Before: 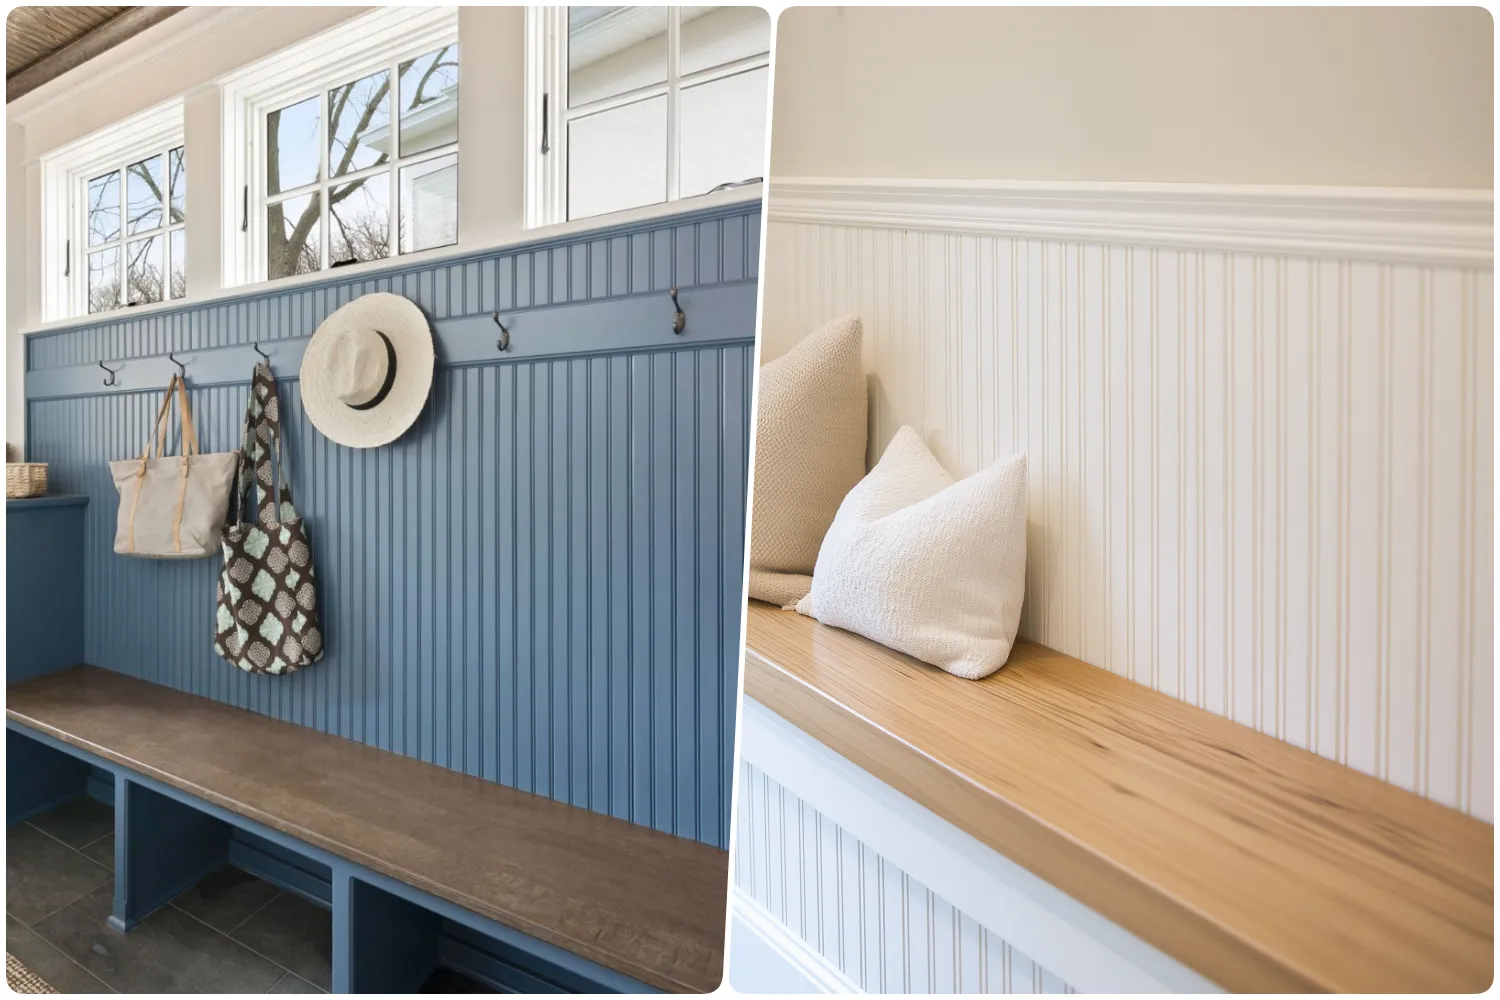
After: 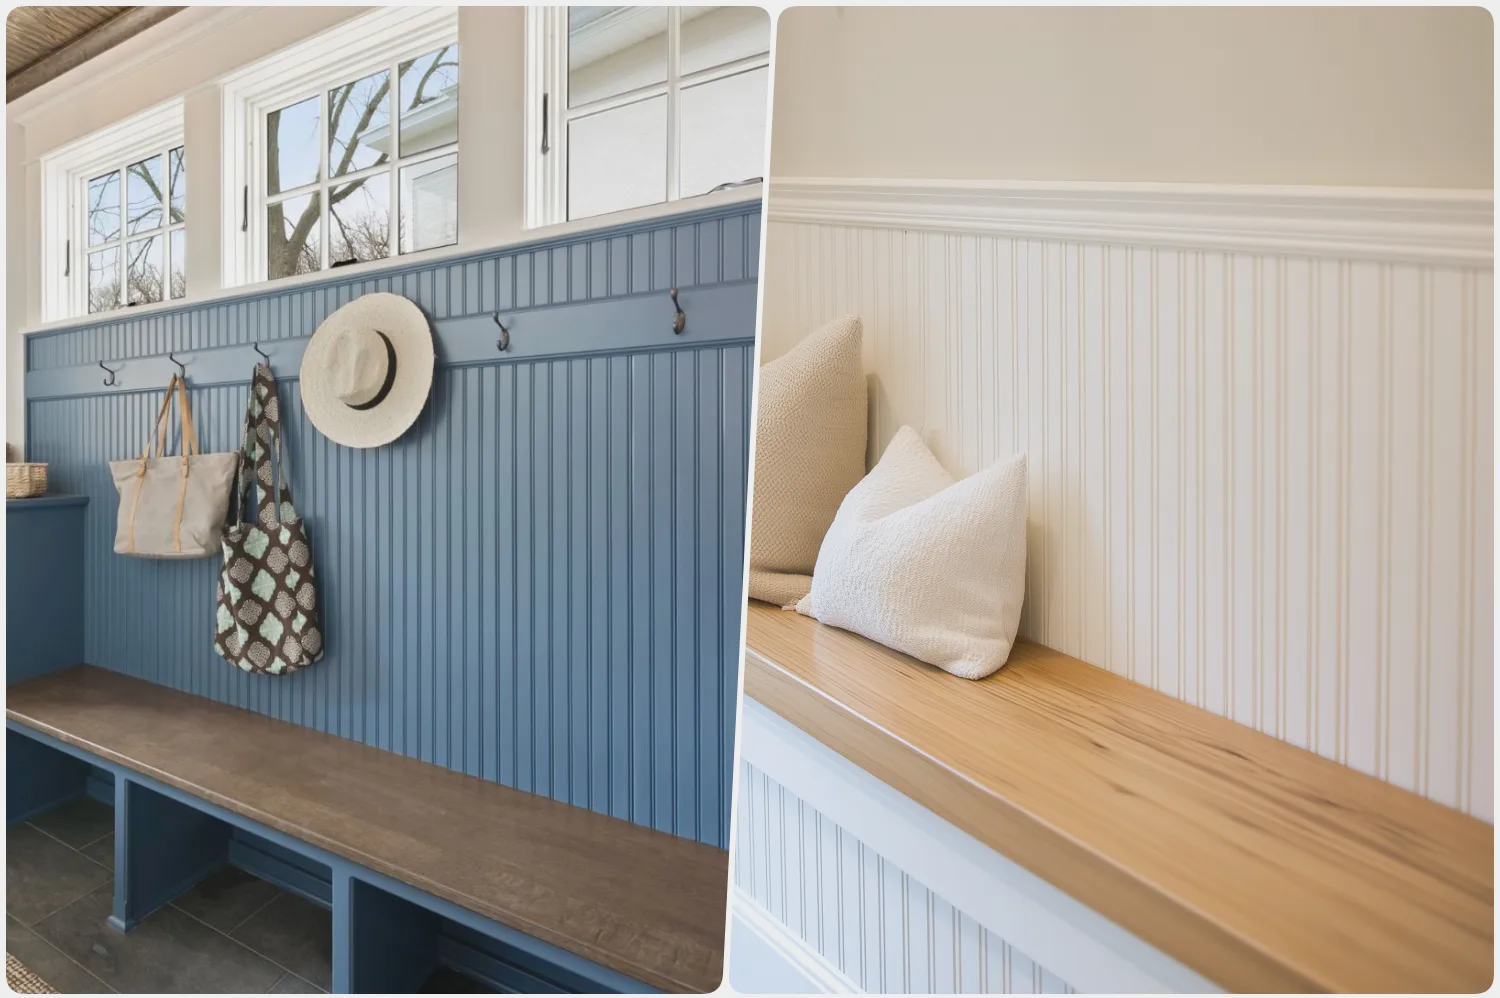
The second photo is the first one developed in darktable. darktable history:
crop: top 0.05%, bottom 0.098%
contrast brightness saturation: contrast -0.11
